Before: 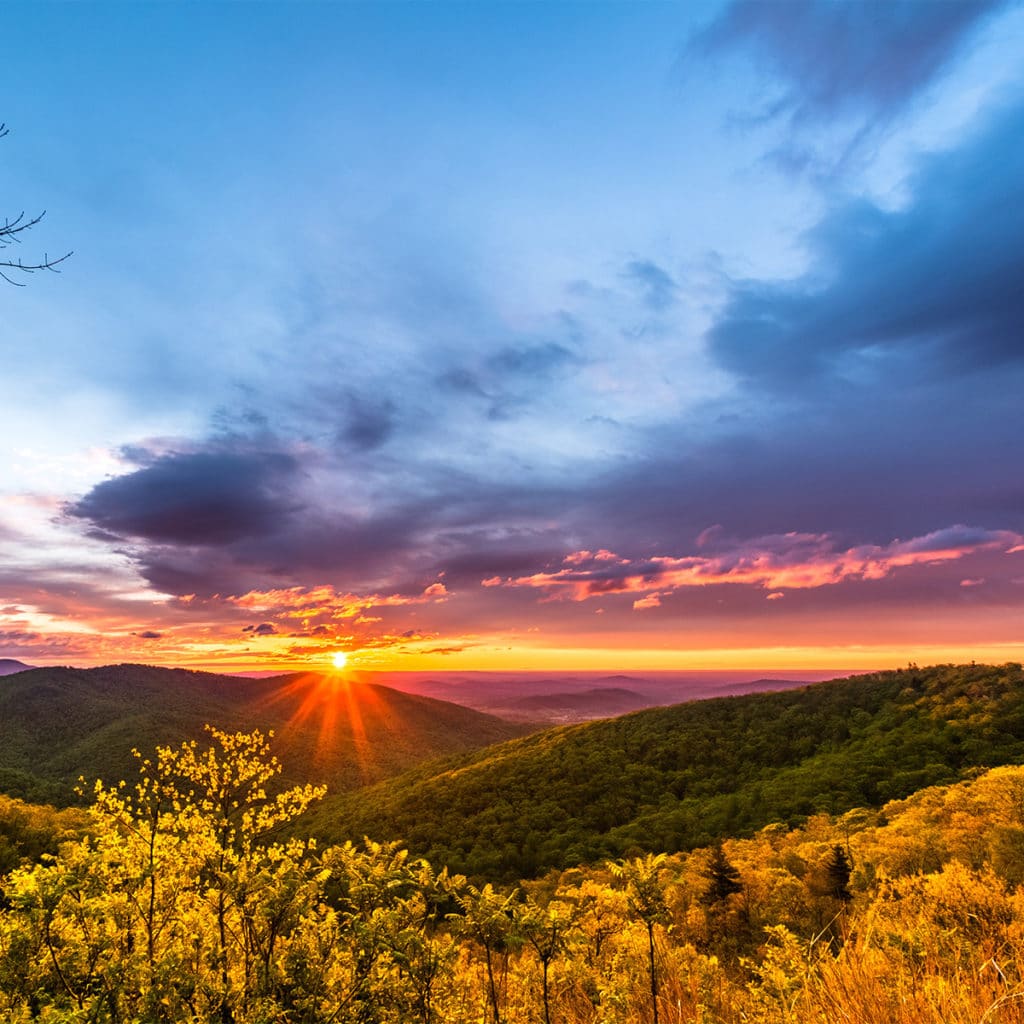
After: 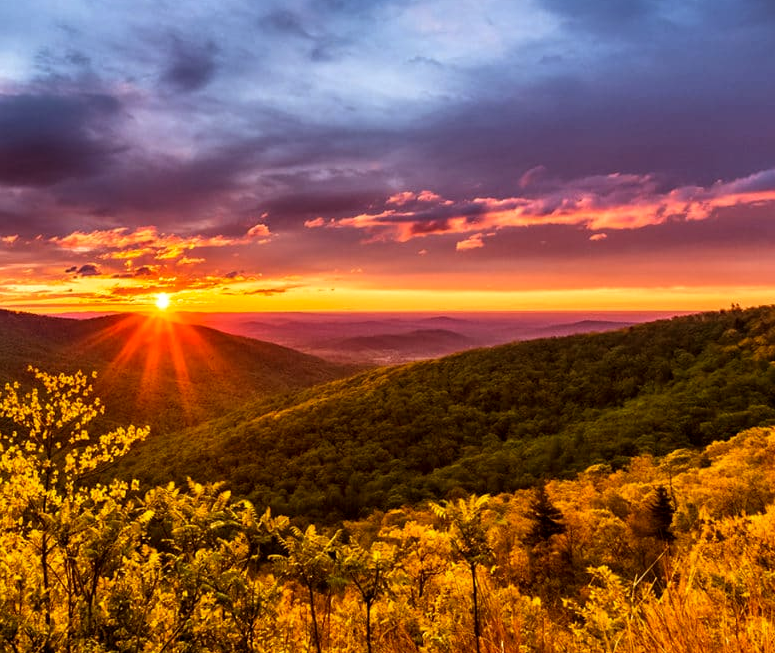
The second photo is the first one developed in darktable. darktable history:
crop and rotate: left 17.299%, top 35.115%, right 7.015%, bottom 1.024%
rgb levels: mode RGB, independent channels, levels [[0, 0.5, 1], [0, 0.521, 1], [0, 0.536, 1]]
local contrast: mode bilateral grid, contrast 20, coarseness 50, detail 120%, midtone range 0.2
